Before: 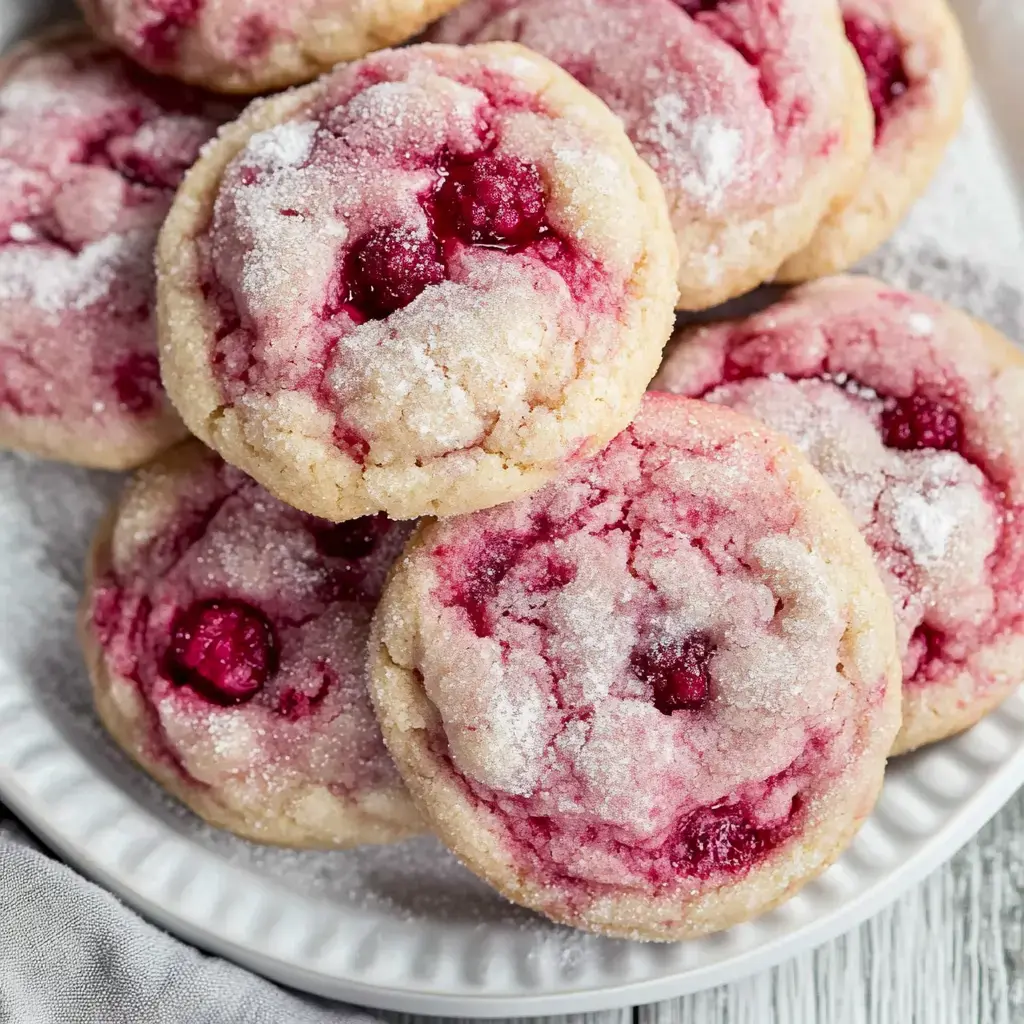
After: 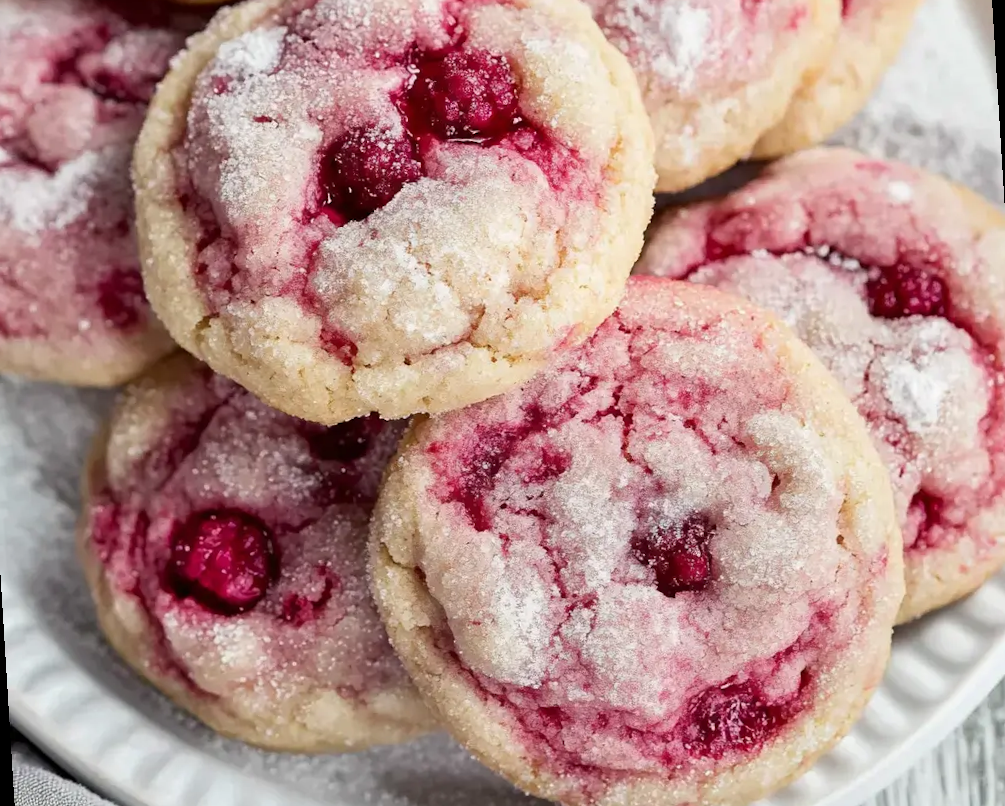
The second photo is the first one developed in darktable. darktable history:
rotate and perspective: rotation -3.52°, crop left 0.036, crop right 0.964, crop top 0.081, crop bottom 0.919
crop and rotate: top 5.609%, bottom 5.609%
